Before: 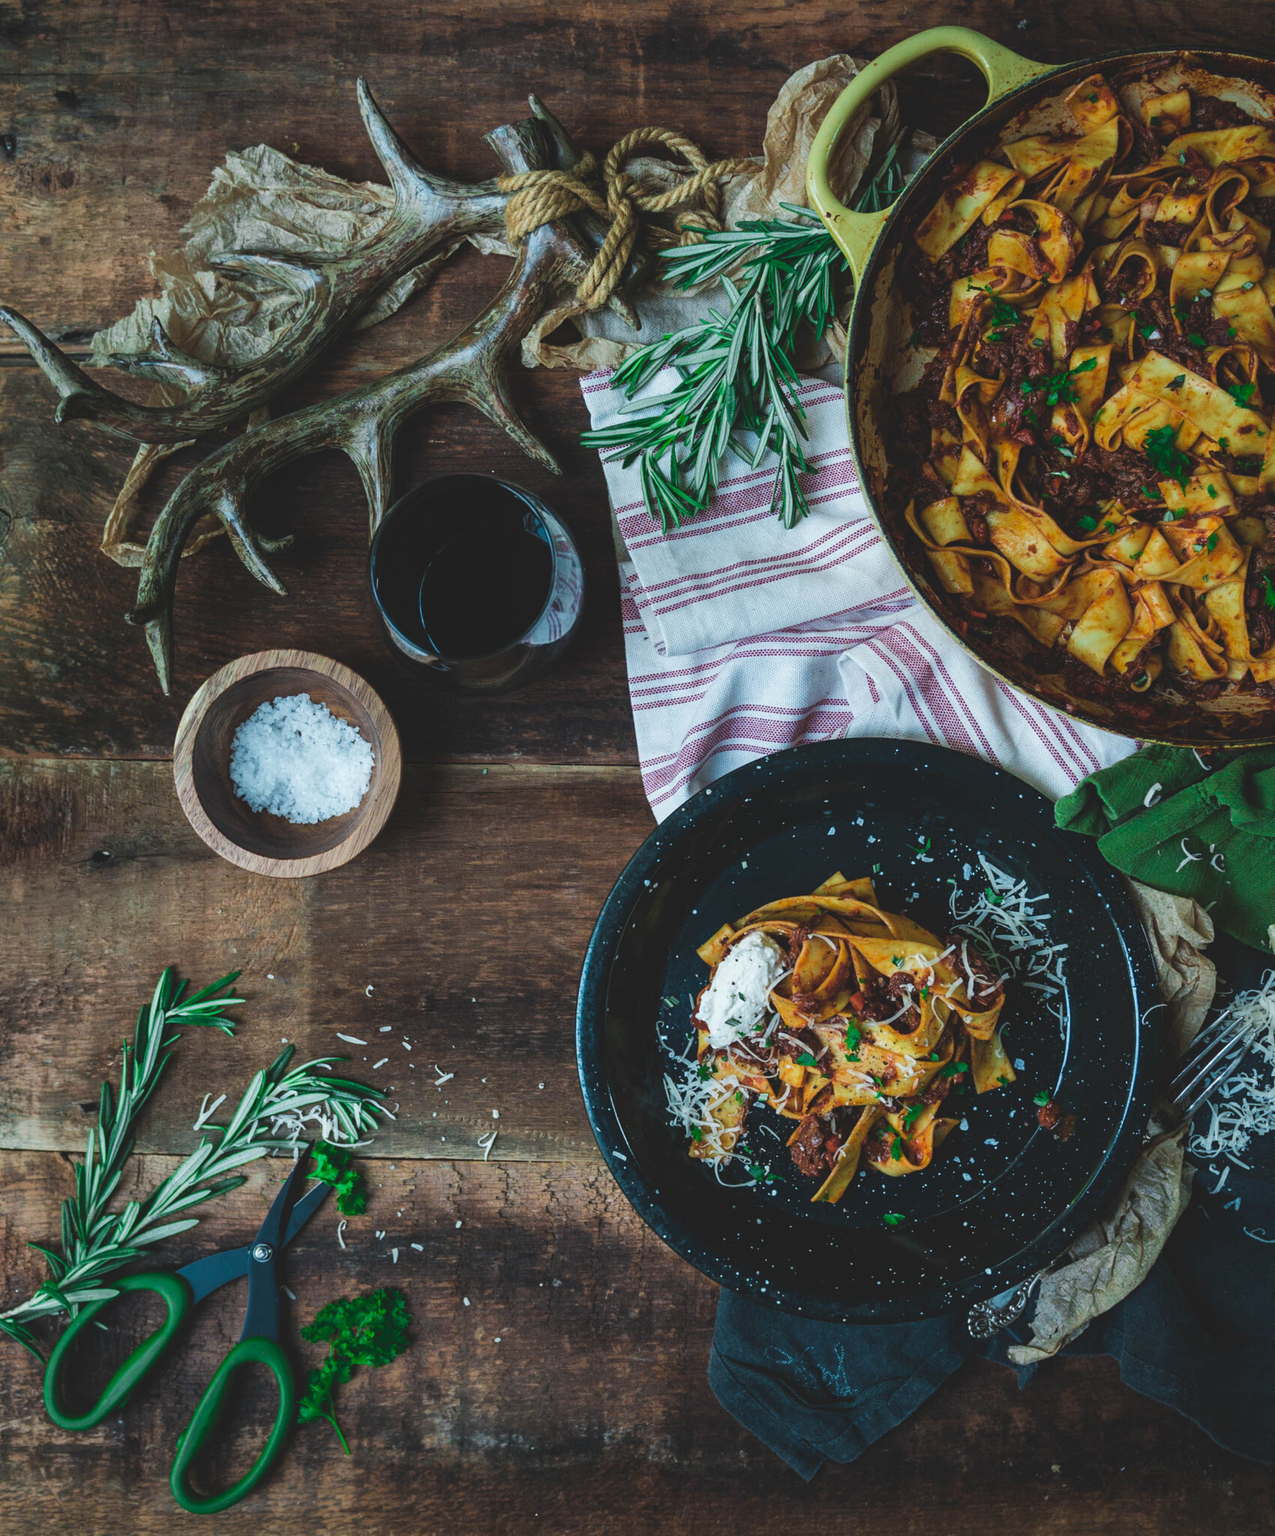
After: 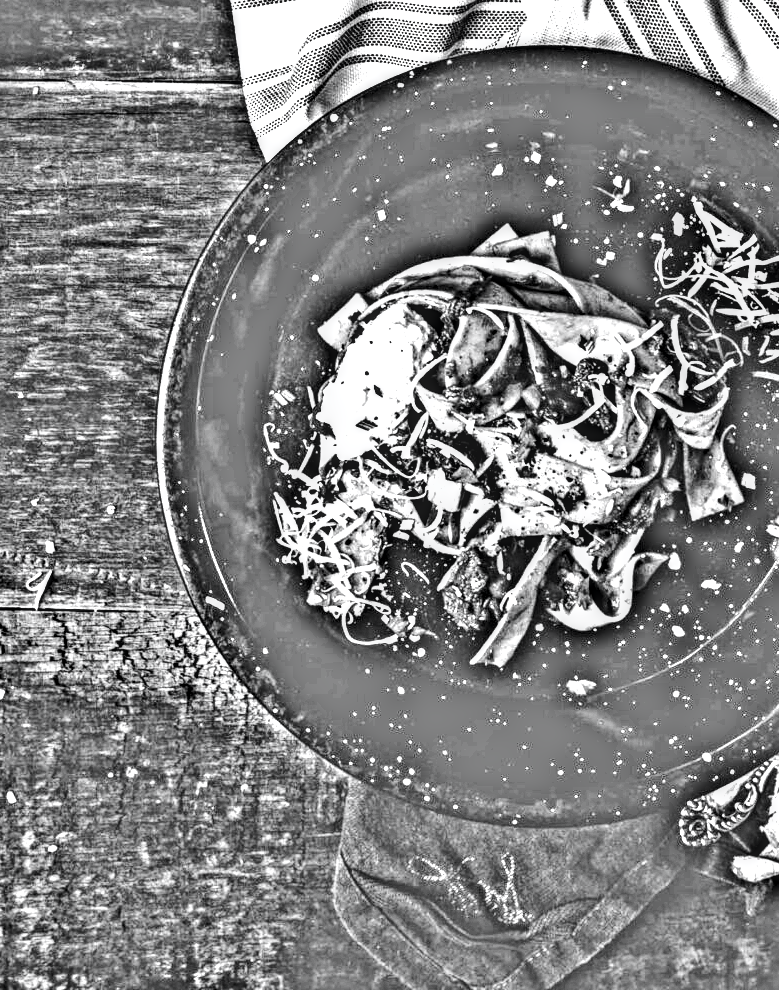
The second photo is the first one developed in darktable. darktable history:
exposure: black level correction 0, exposure 1.9 EV, compensate highlight preservation false
local contrast: highlights 25%, detail 150%
tone curve: curves: ch0 [(0, 0) (0.126, 0.086) (0.338, 0.307) (0.494, 0.531) (0.703, 0.762) (1, 1)]; ch1 [(0, 0) (0.346, 0.324) (0.45, 0.426) (0.5, 0.5) (0.522, 0.517) (0.55, 0.578) (1, 1)]; ch2 [(0, 0) (0.44, 0.424) (0.501, 0.499) (0.554, 0.554) (0.622, 0.667) (0.707, 0.746) (1, 1)], color space Lab, independent channels, preserve colors none
crop: left 35.976%, top 45.819%, right 18.162%, bottom 5.807%
color zones: curves: ch0 [(0.009, 0.528) (0.136, 0.6) (0.255, 0.586) (0.39, 0.528) (0.522, 0.584) (0.686, 0.736) (0.849, 0.561)]; ch1 [(0.045, 0.781) (0.14, 0.416) (0.257, 0.695) (0.442, 0.032) (0.738, 0.338) (0.818, 0.632) (0.891, 0.741) (1, 0.704)]; ch2 [(0, 0.667) (0.141, 0.52) (0.26, 0.37) (0.474, 0.432) (0.743, 0.286)]
rgb levels: preserve colors max RGB
highpass: on, module defaults
